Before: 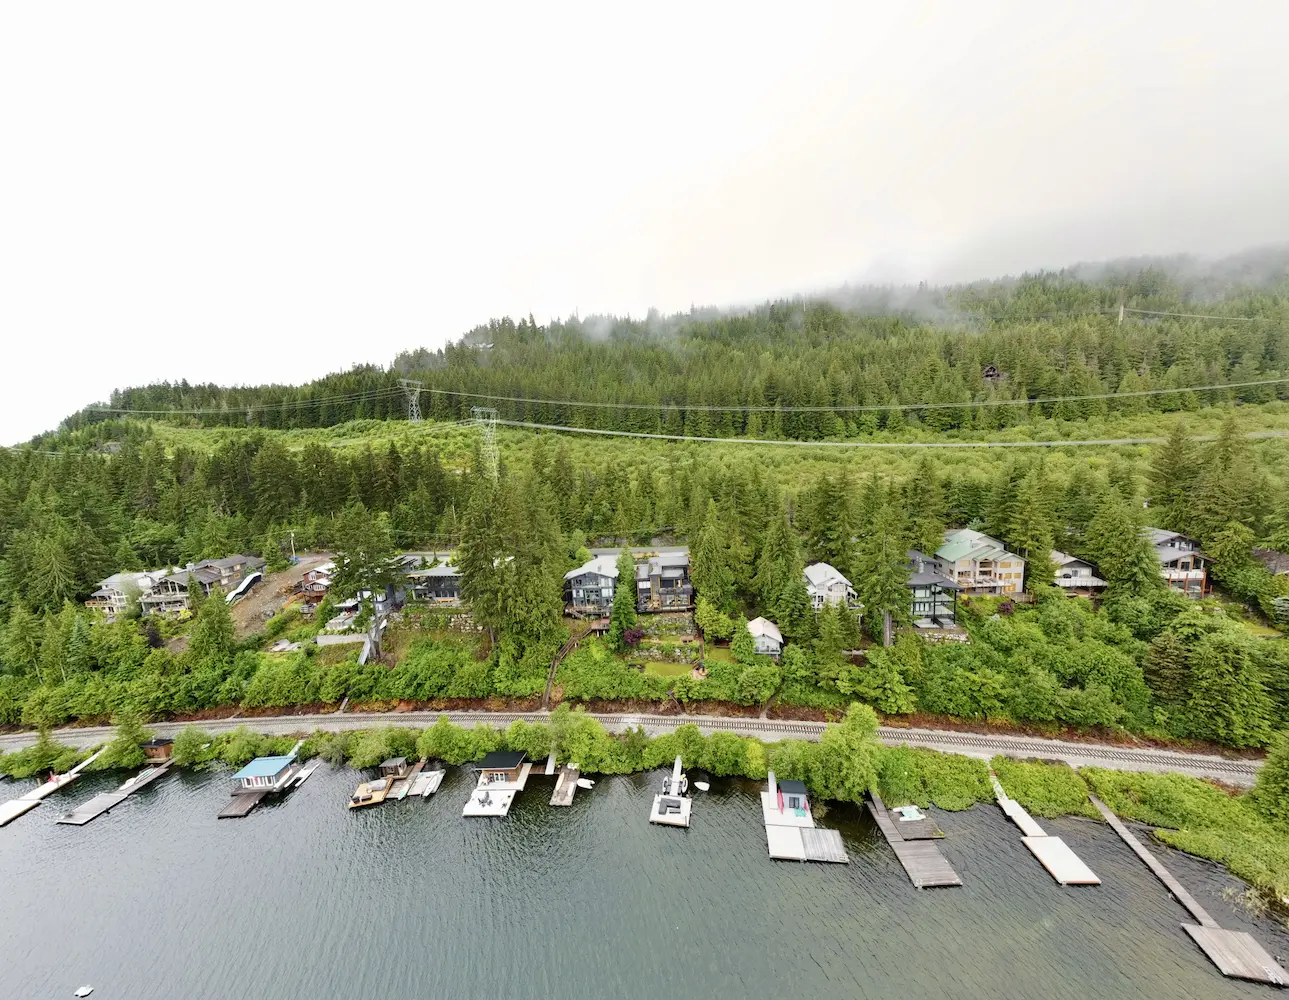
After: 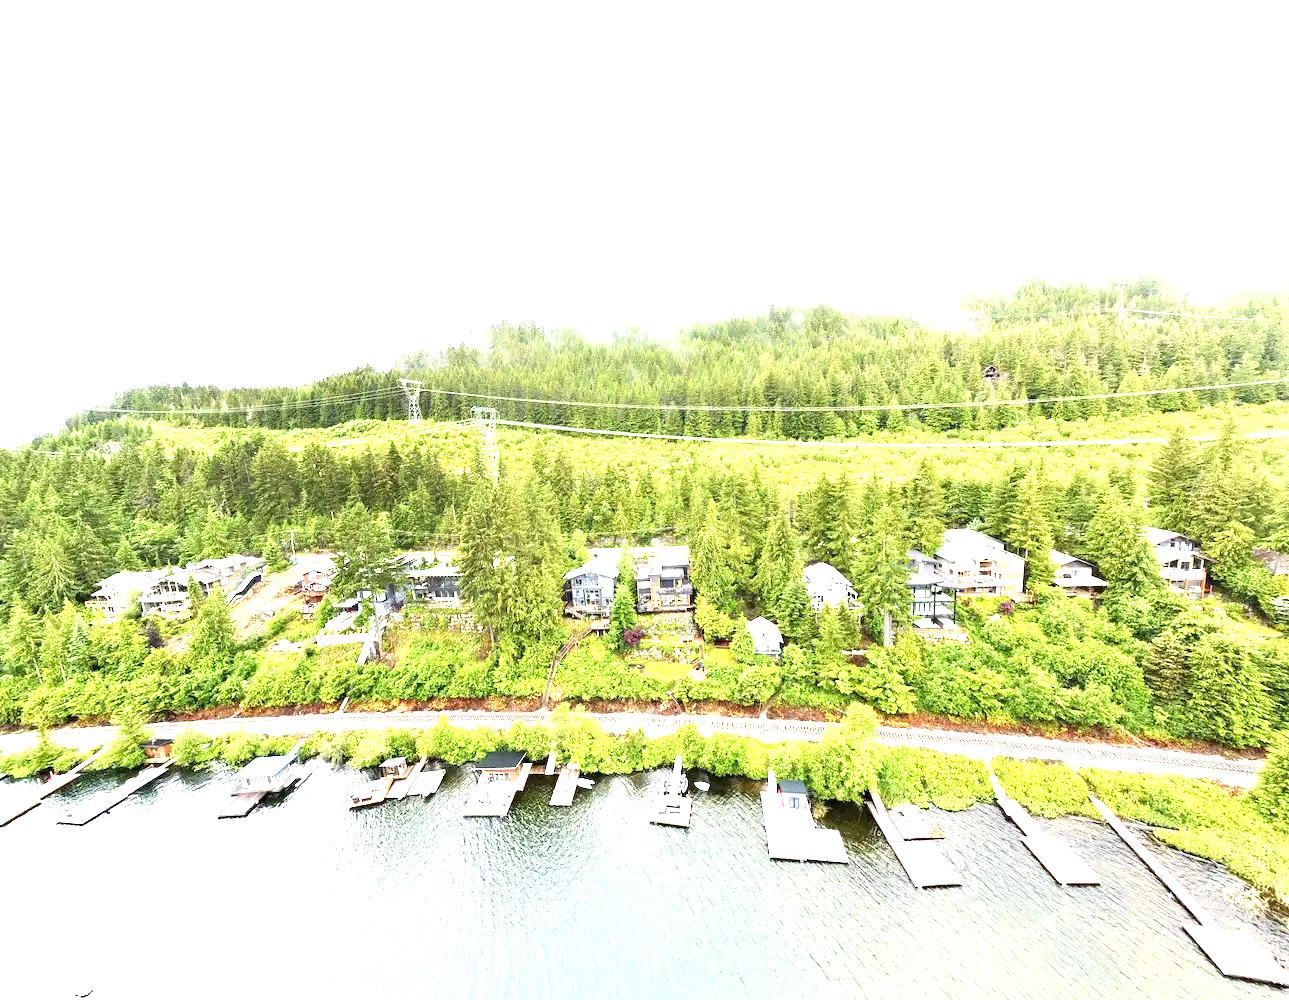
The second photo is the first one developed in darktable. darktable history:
exposure: exposure 2.003 EV, compensate highlight preservation false
grain: coarseness 0.09 ISO
